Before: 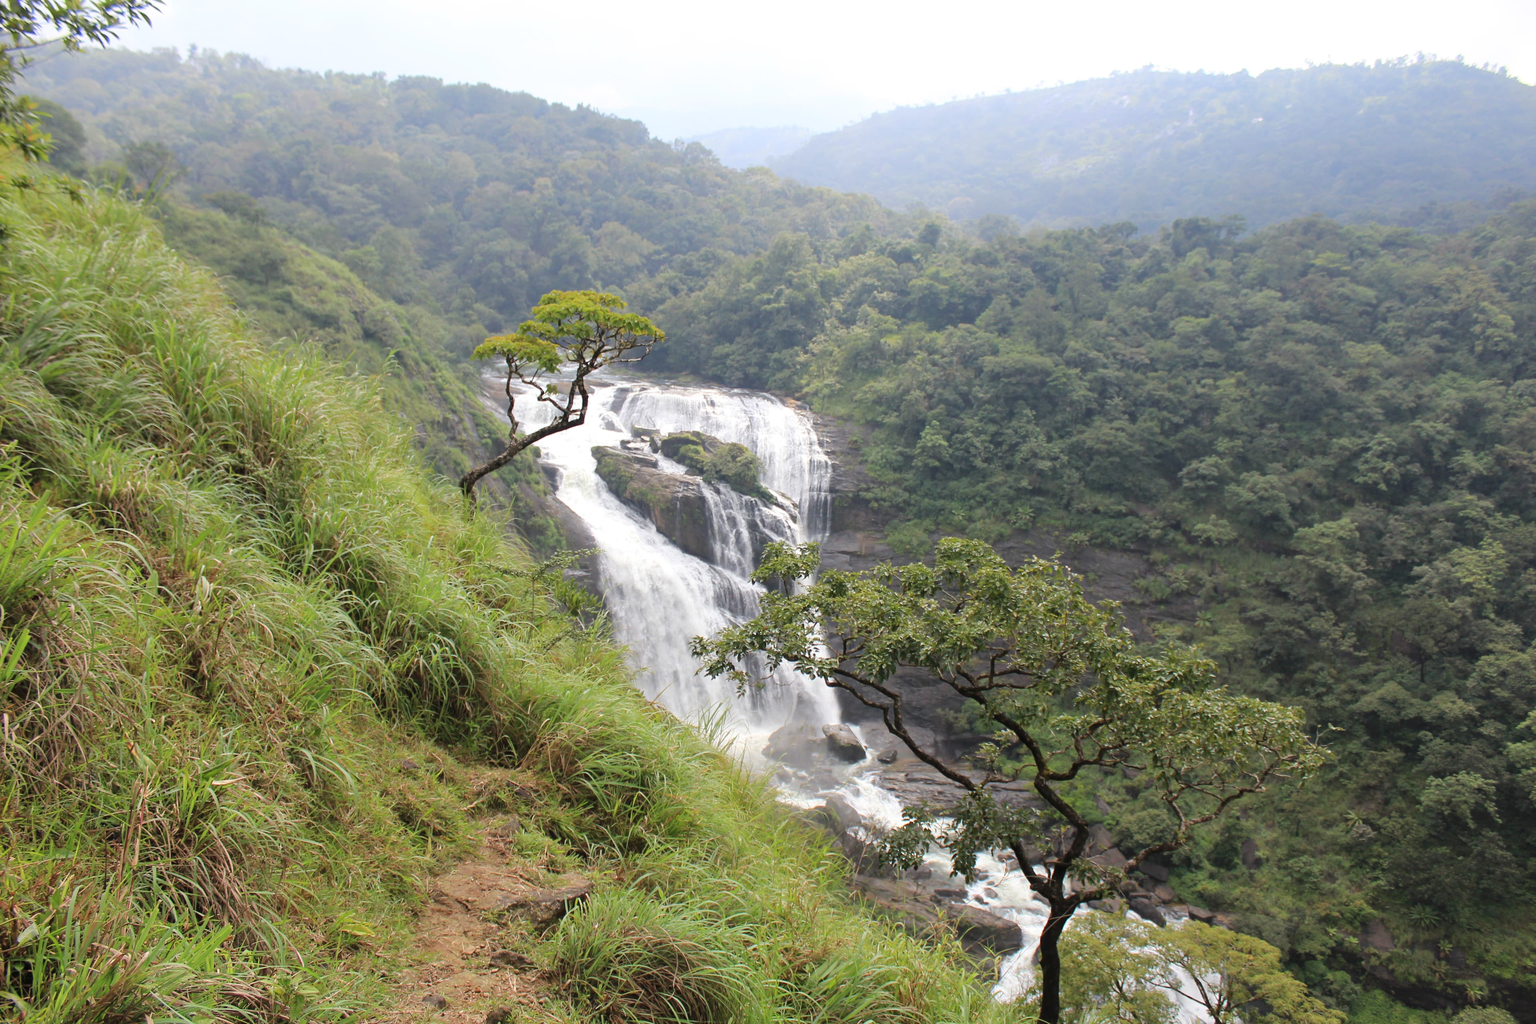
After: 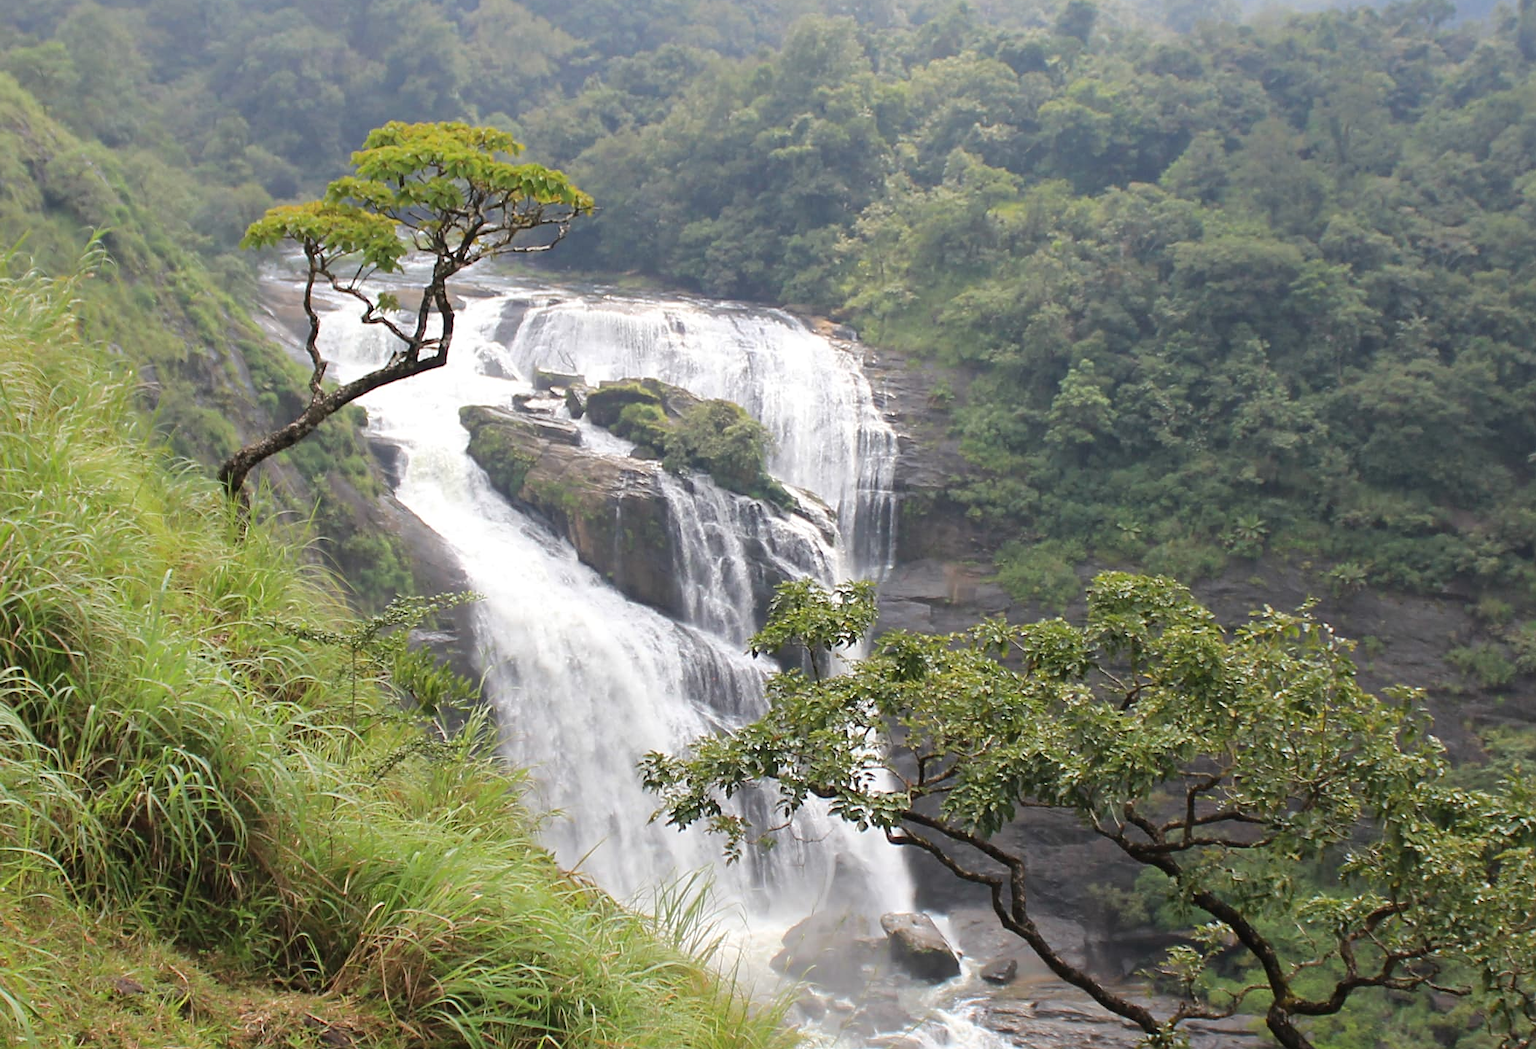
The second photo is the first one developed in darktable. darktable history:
crop and rotate: left 22.091%, top 21.872%, right 23.036%, bottom 21.895%
sharpen: radius 1.904, amount 0.398, threshold 1.203
